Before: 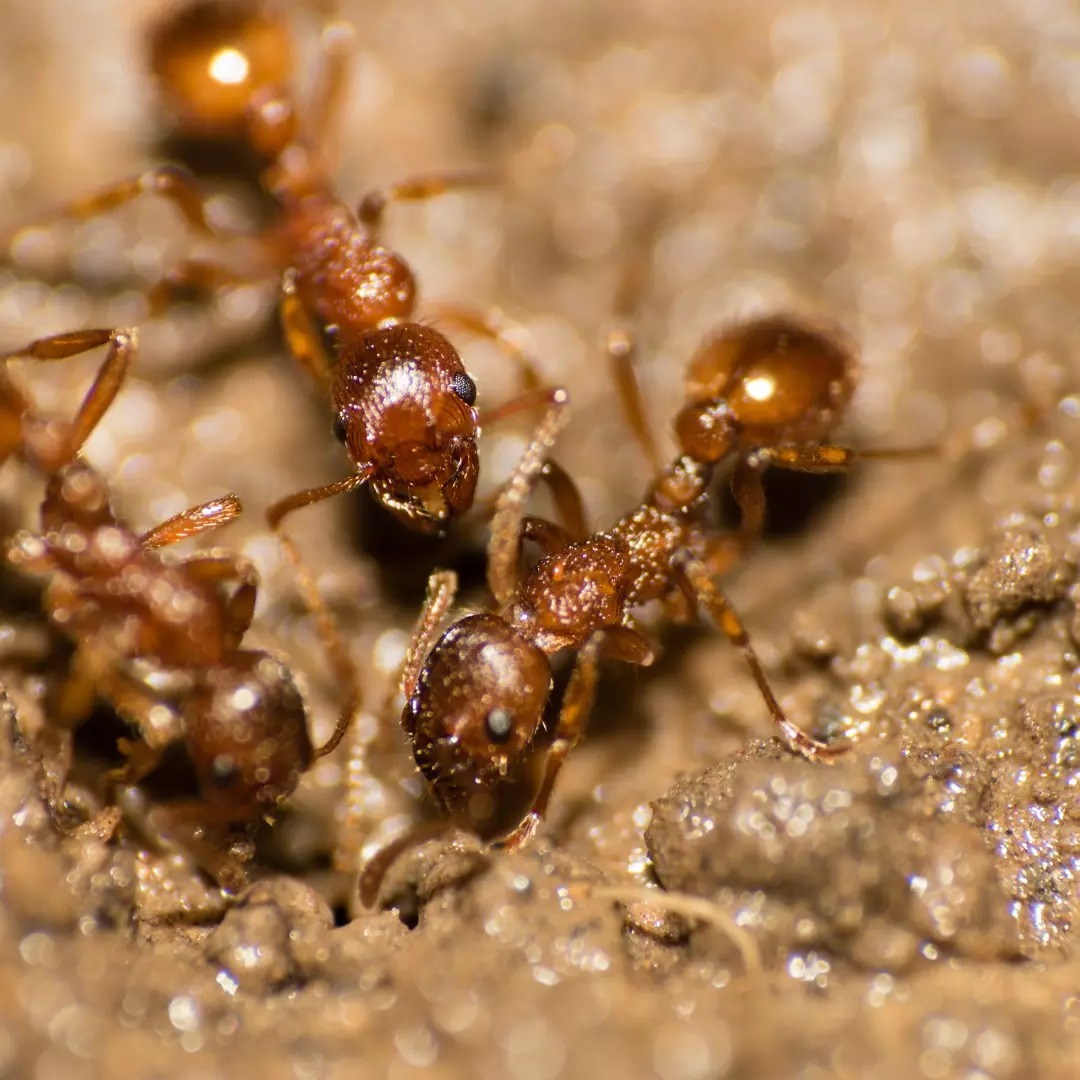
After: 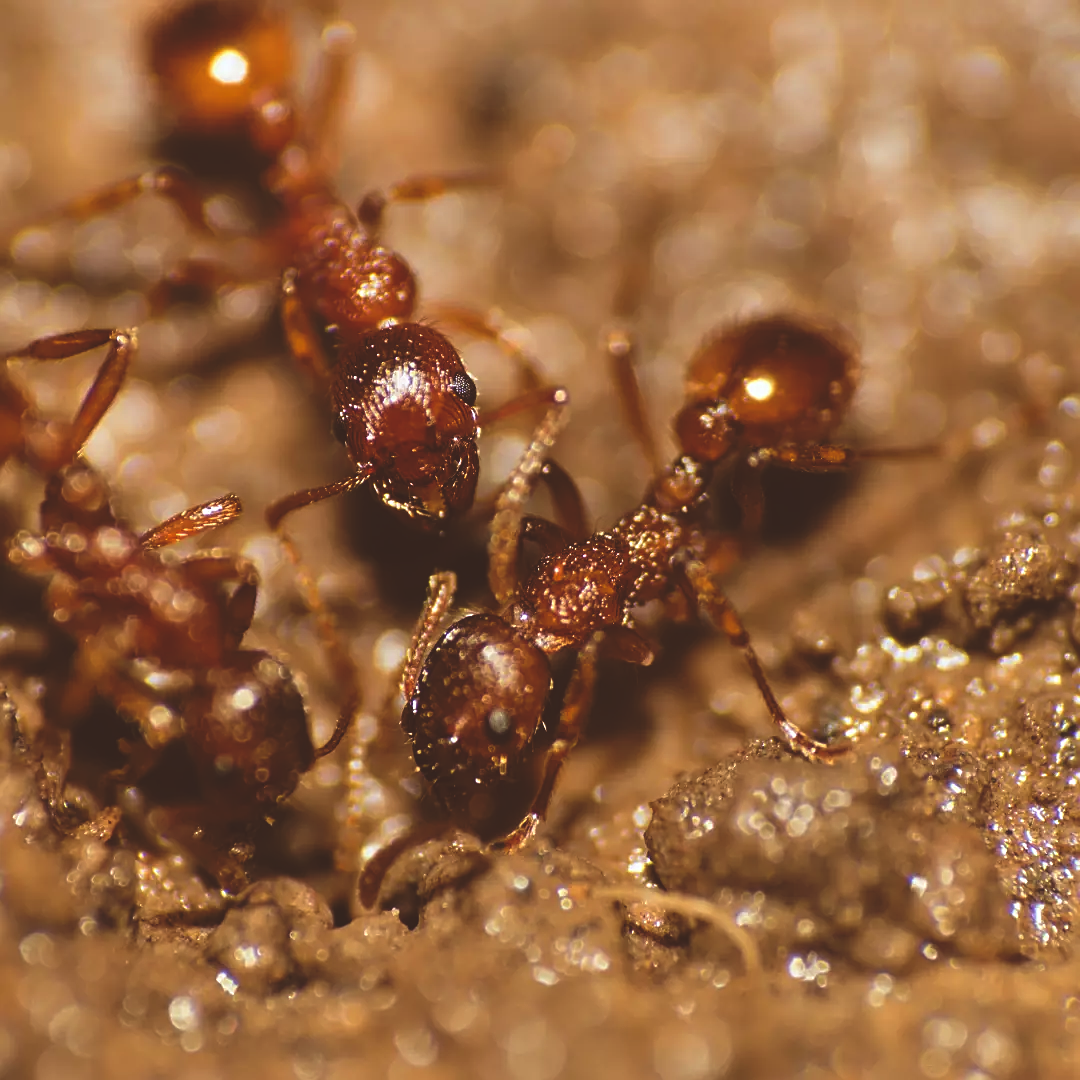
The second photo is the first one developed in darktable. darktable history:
rgb curve: curves: ch0 [(0, 0.186) (0.314, 0.284) (0.775, 0.708) (1, 1)], compensate middle gray true, preserve colors none
sharpen: on, module defaults
rgb levels: mode RGB, independent channels, levels [[0, 0.5, 1], [0, 0.521, 1], [0, 0.536, 1]]
white balance: red 0.978, blue 0.999
